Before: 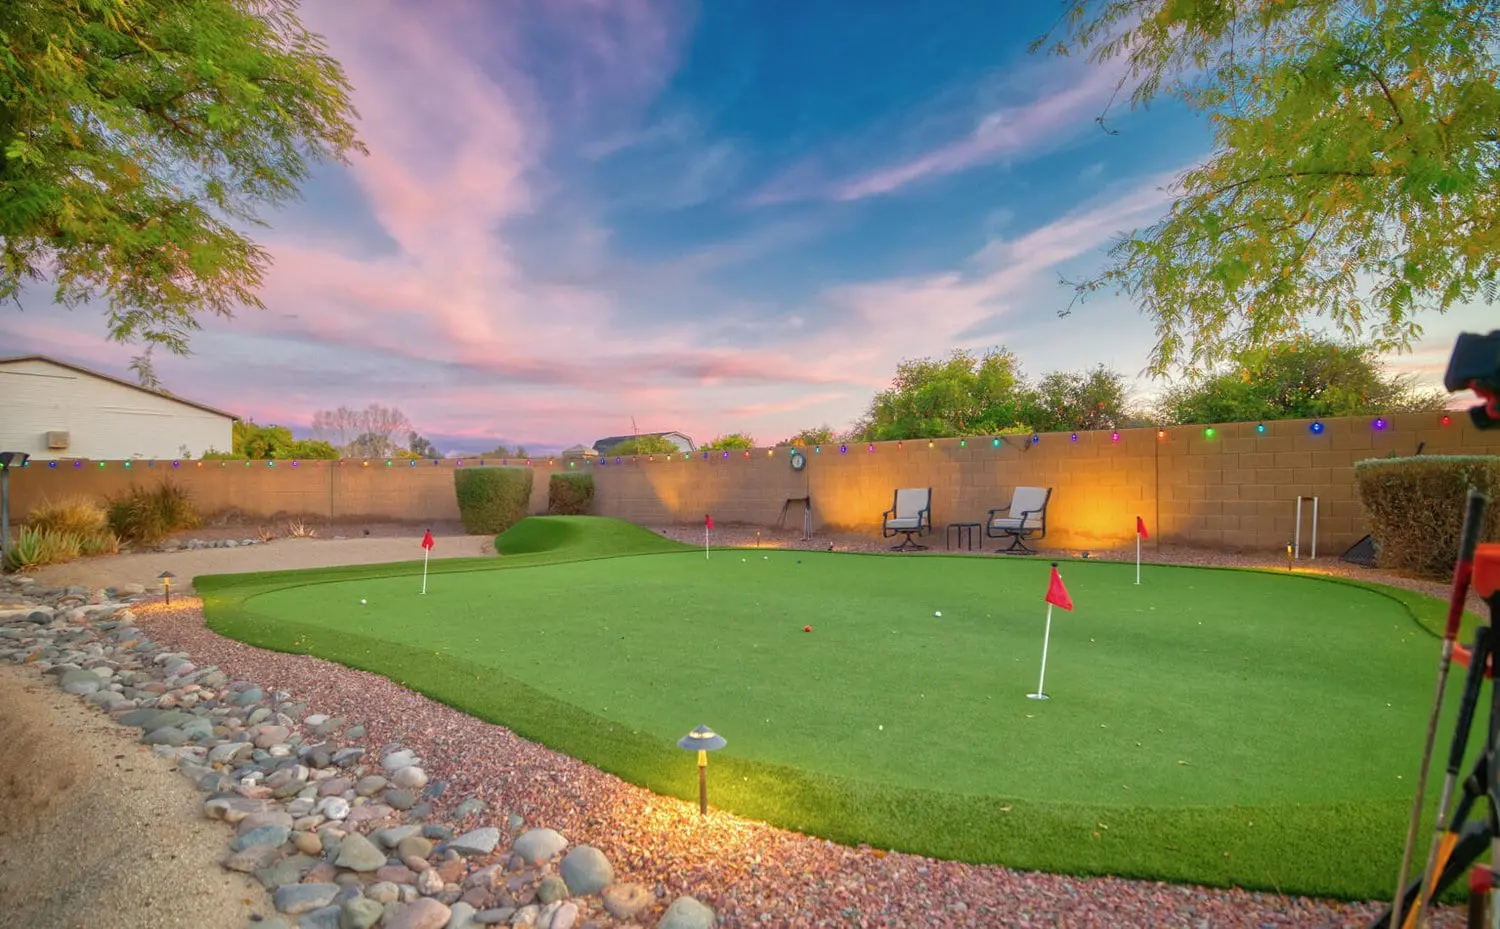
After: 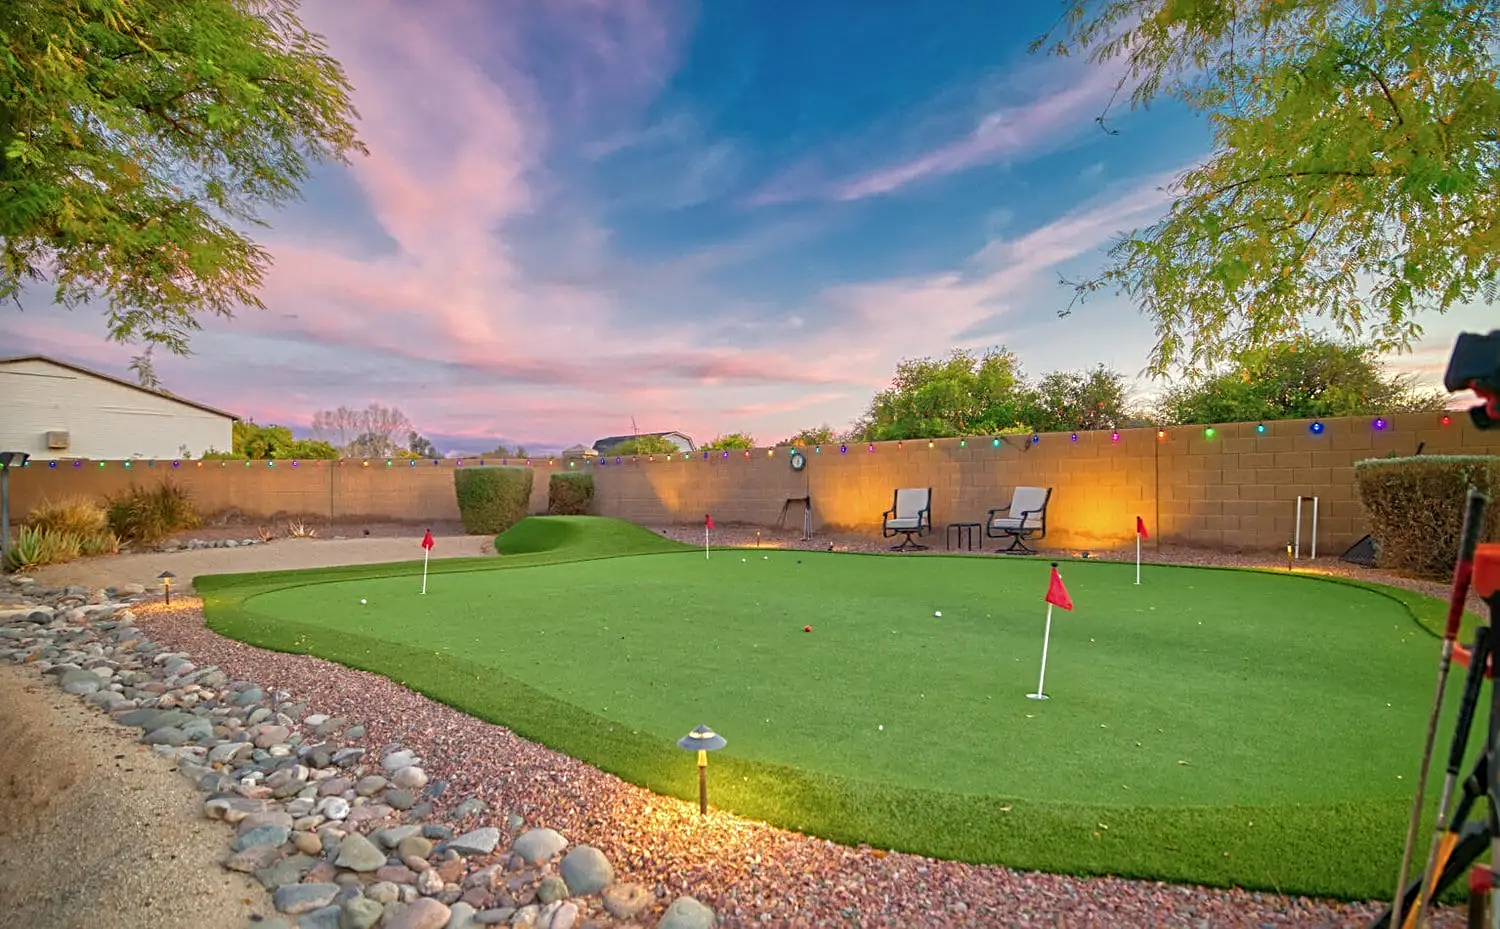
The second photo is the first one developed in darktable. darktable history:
sharpen: radius 3.949
